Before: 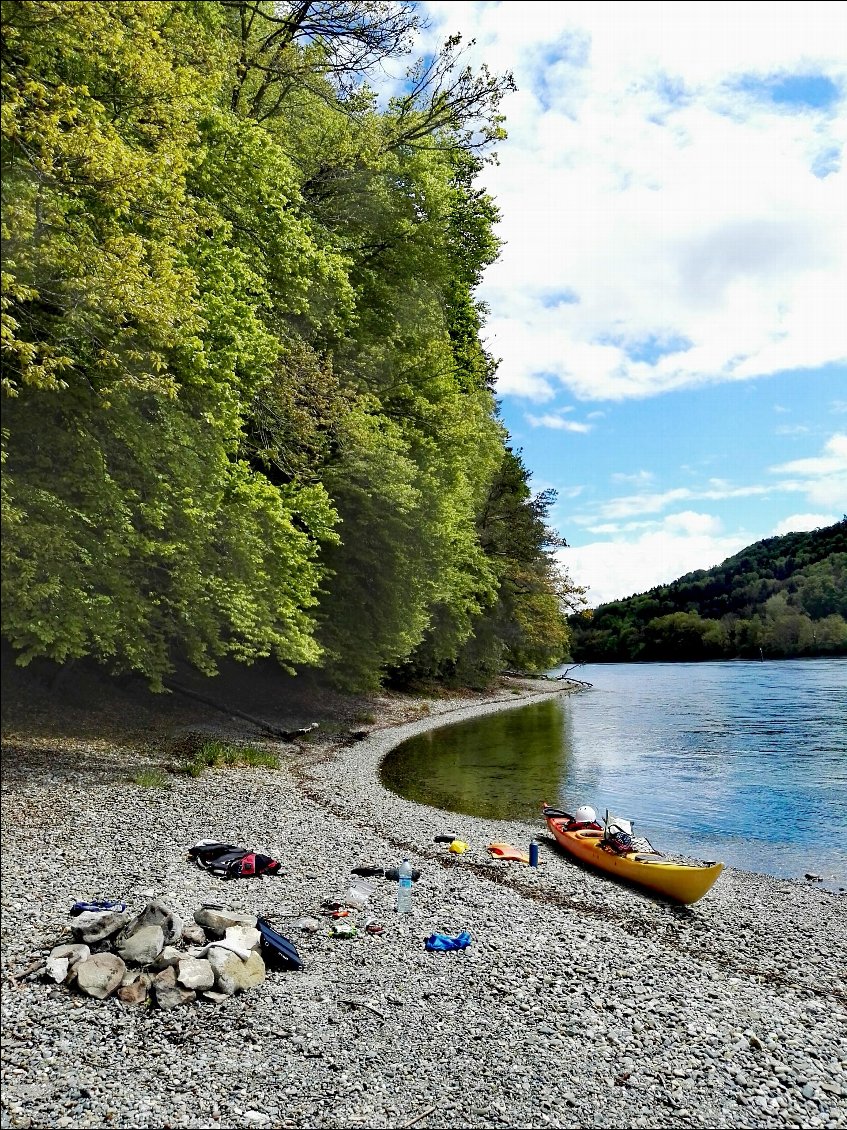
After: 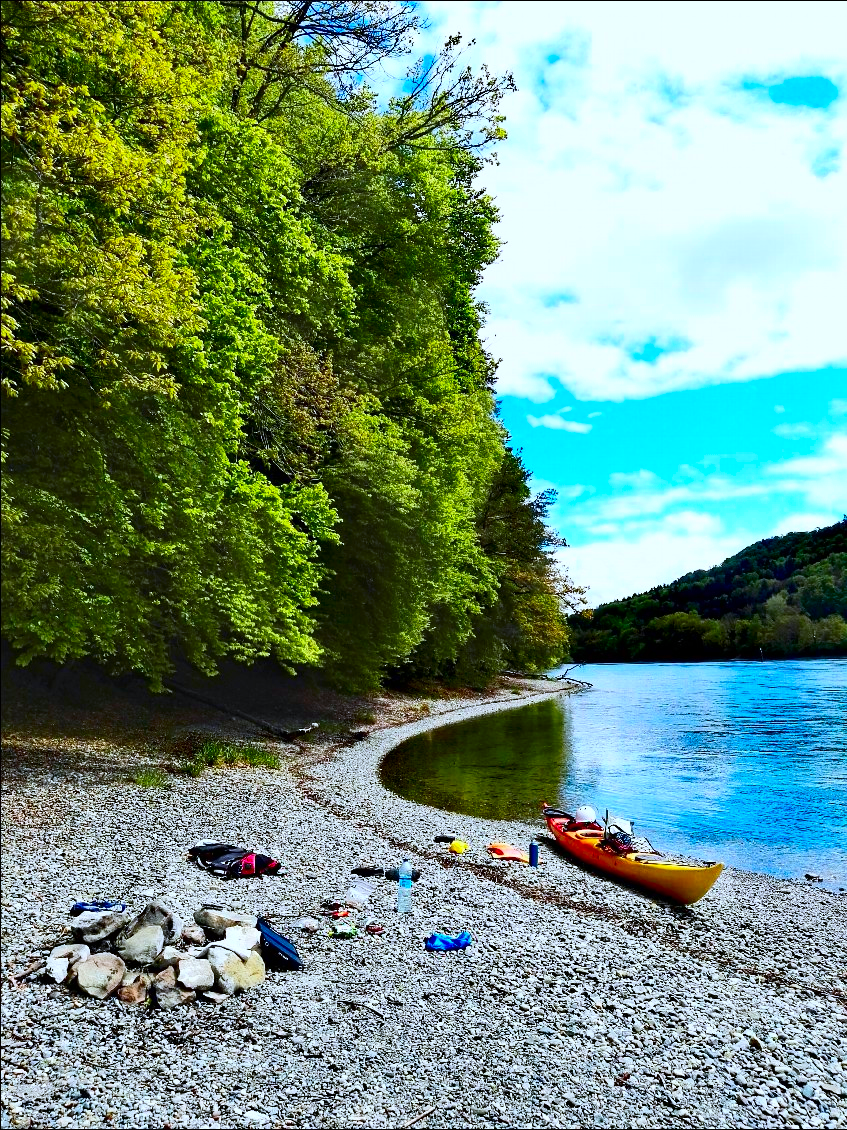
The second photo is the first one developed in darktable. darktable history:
contrast brightness saturation: contrast 0.266, brightness 0.02, saturation 0.852
color correction: highlights a* -1.85, highlights b* -18.15
